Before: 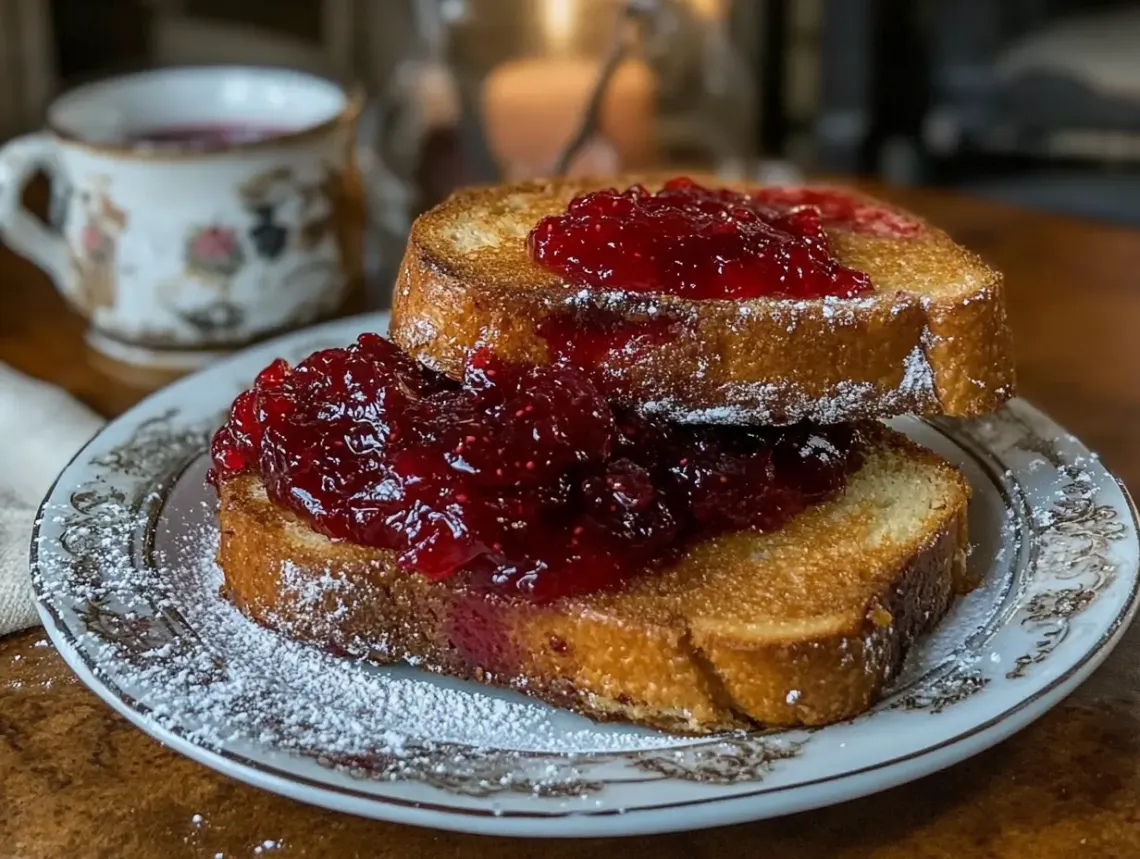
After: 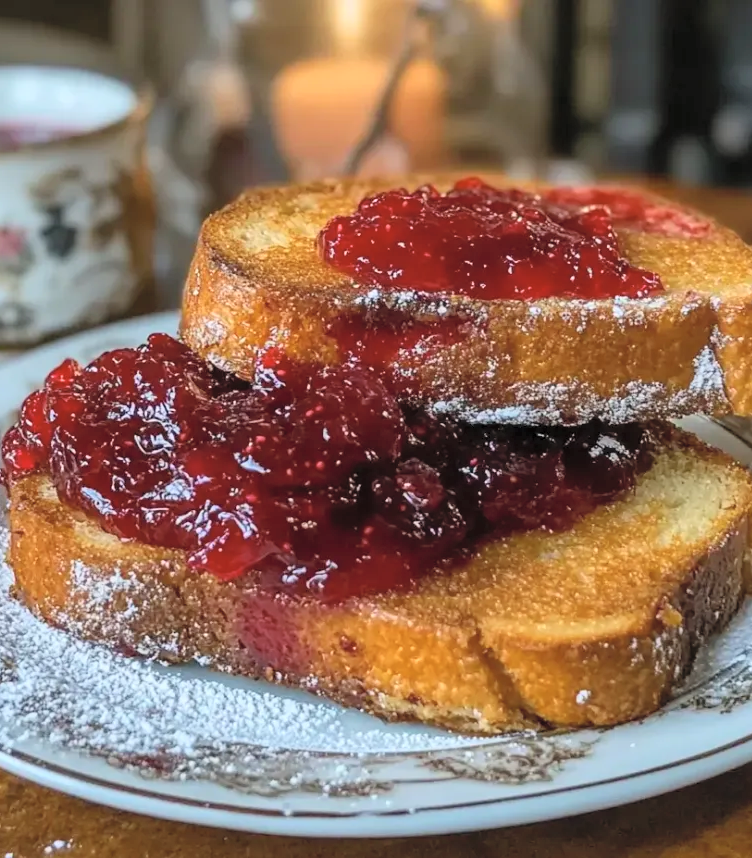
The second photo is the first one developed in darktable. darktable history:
contrast brightness saturation: contrast 0.1, brightness 0.3, saturation 0.14
crop and rotate: left 18.442%, right 15.508%
